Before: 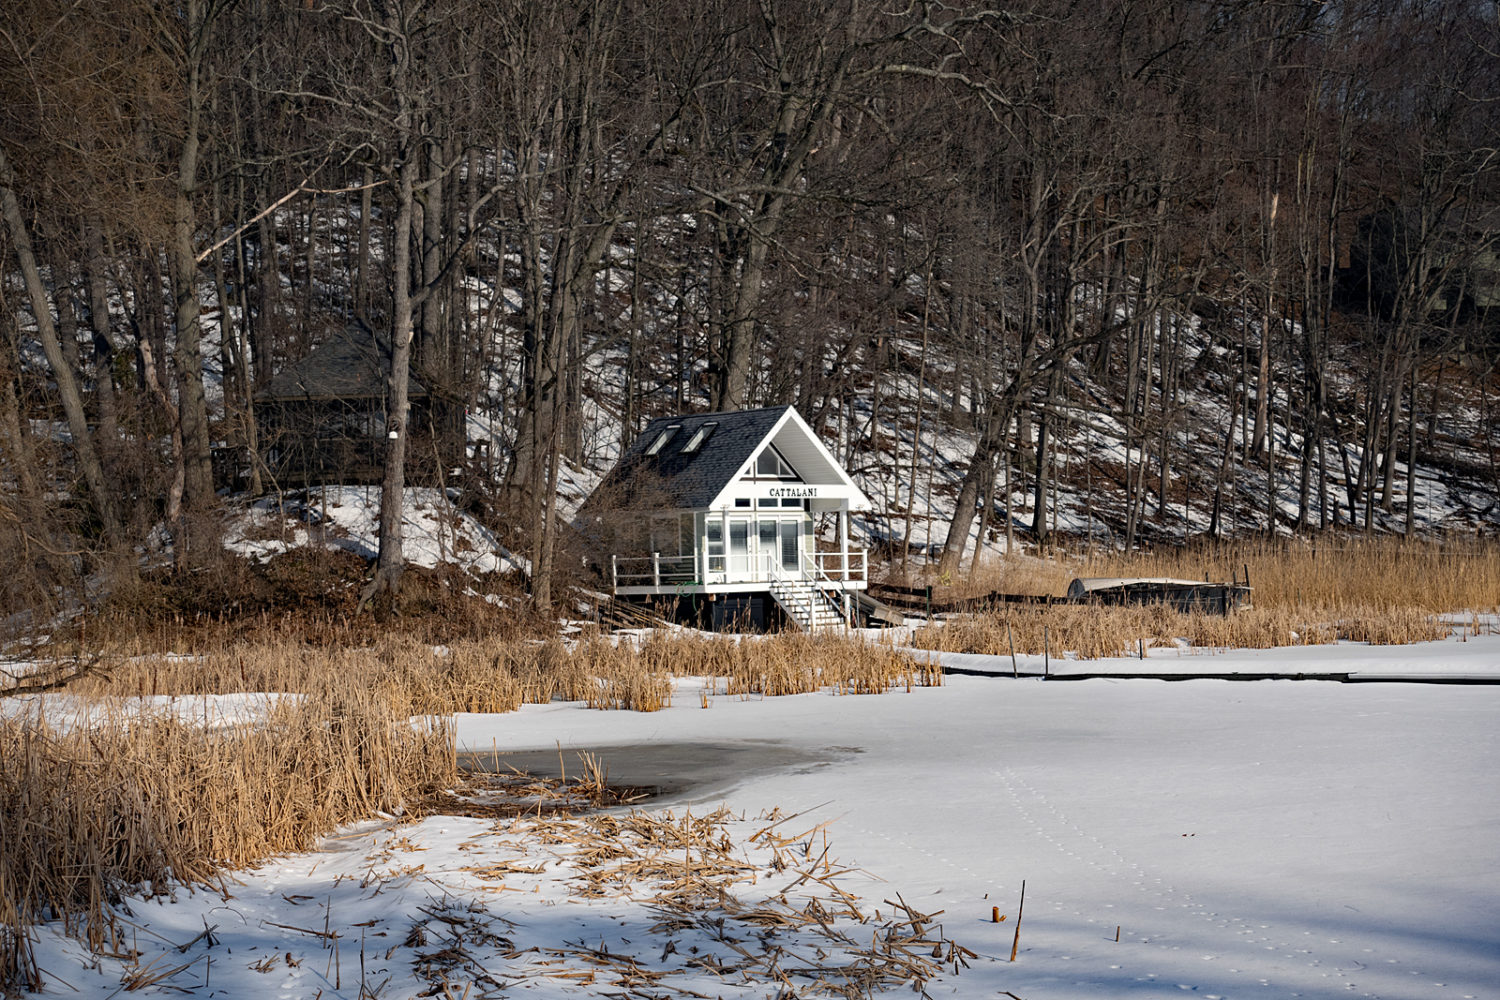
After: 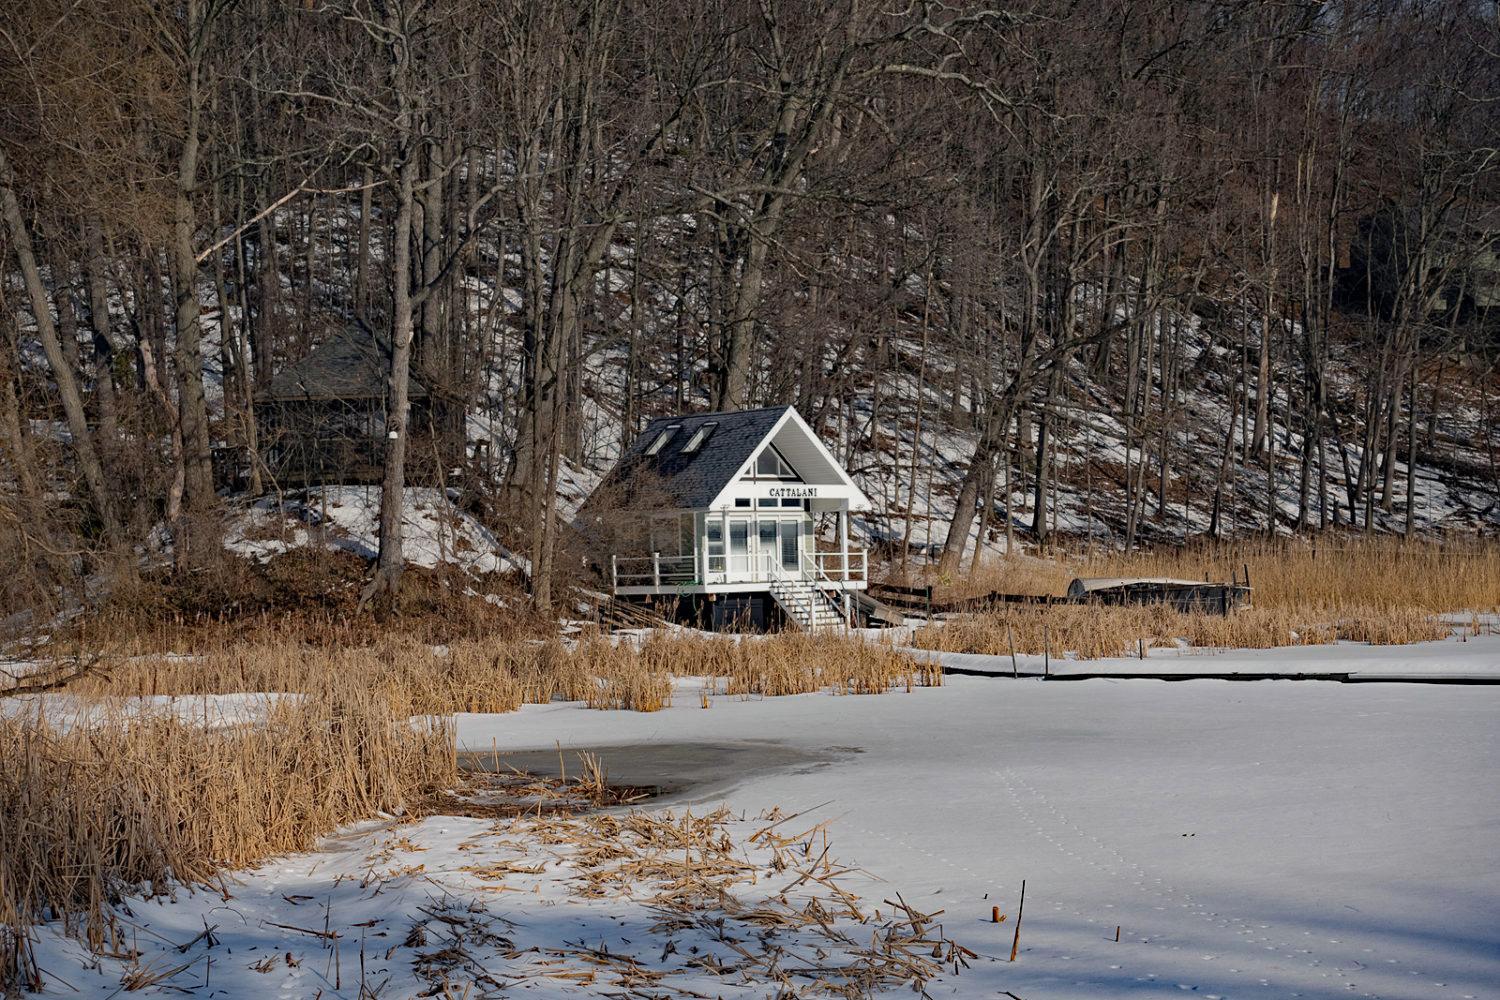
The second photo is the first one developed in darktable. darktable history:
tone equalizer: -8 EV 0.25 EV, -7 EV 0.417 EV, -6 EV 0.417 EV, -5 EV 0.25 EV, -3 EV -0.25 EV, -2 EV -0.417 EV, -1 EV -0.417 EV, +0 EV -0.25 EV, edges refinement/feathering 500, mask exposure compensation -1.57 EV, preserve details guided filter
haze removal: compatibility mode true, adaptive false
